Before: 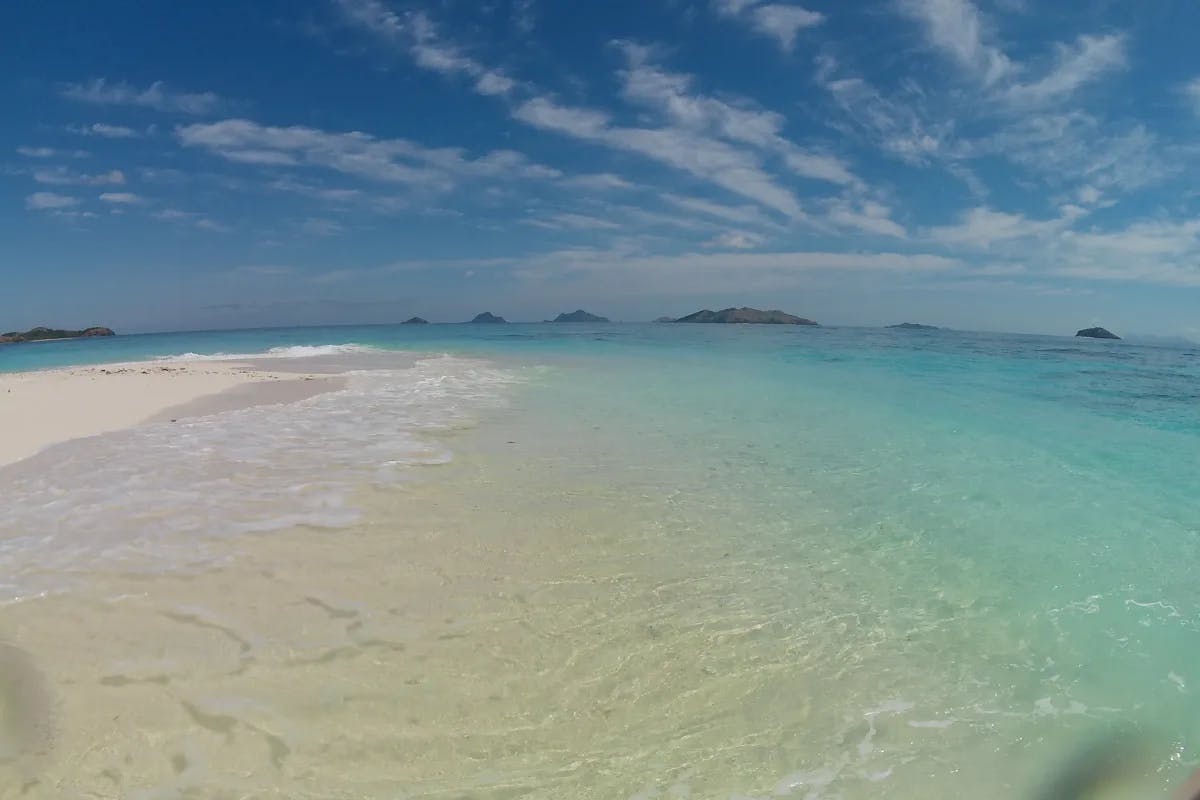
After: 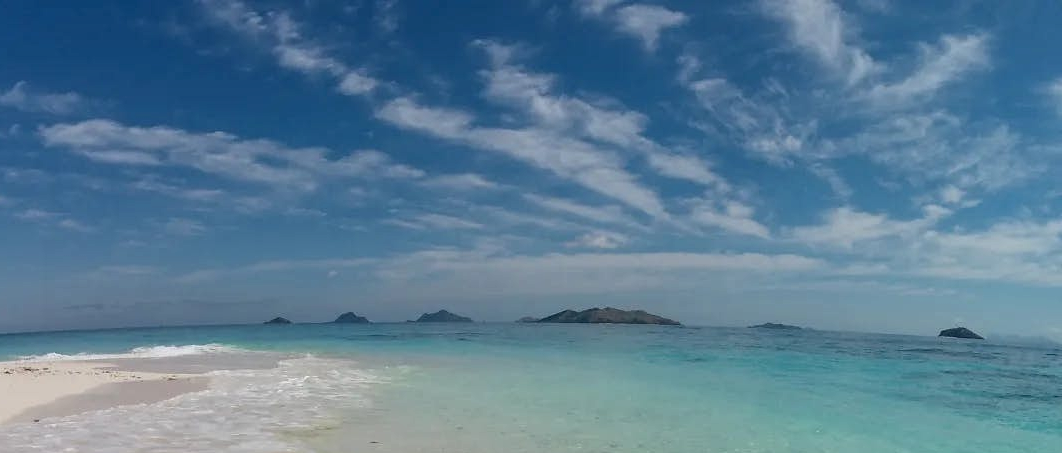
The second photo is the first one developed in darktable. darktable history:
local contrast: highlights 43%, shadows 59%, detail 137%, midtone range 0.508
crop and rotate: left 11.438%, bottom 43.339%
